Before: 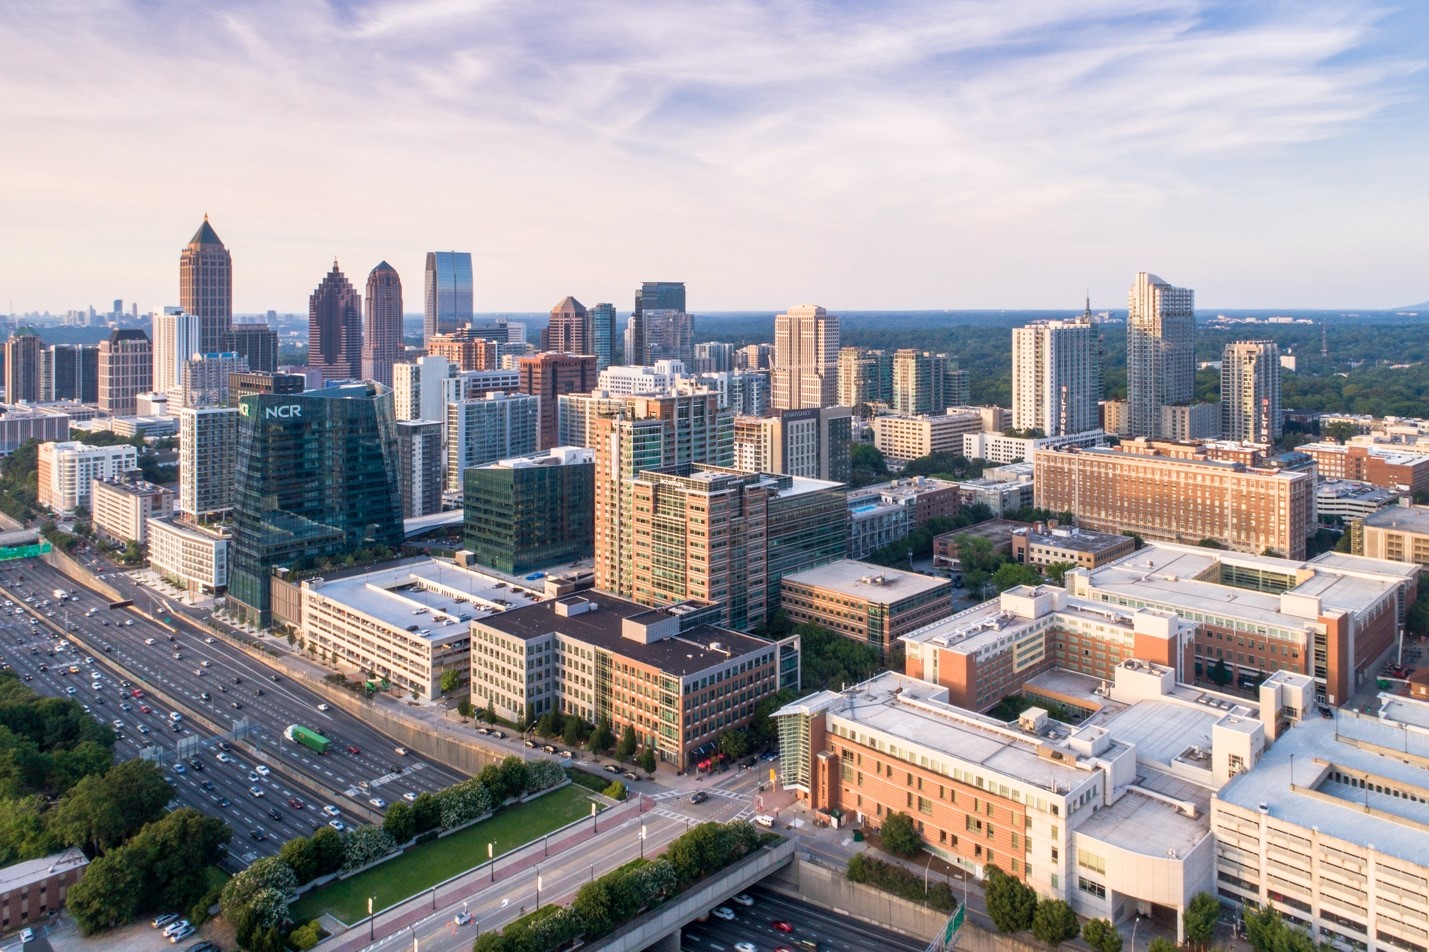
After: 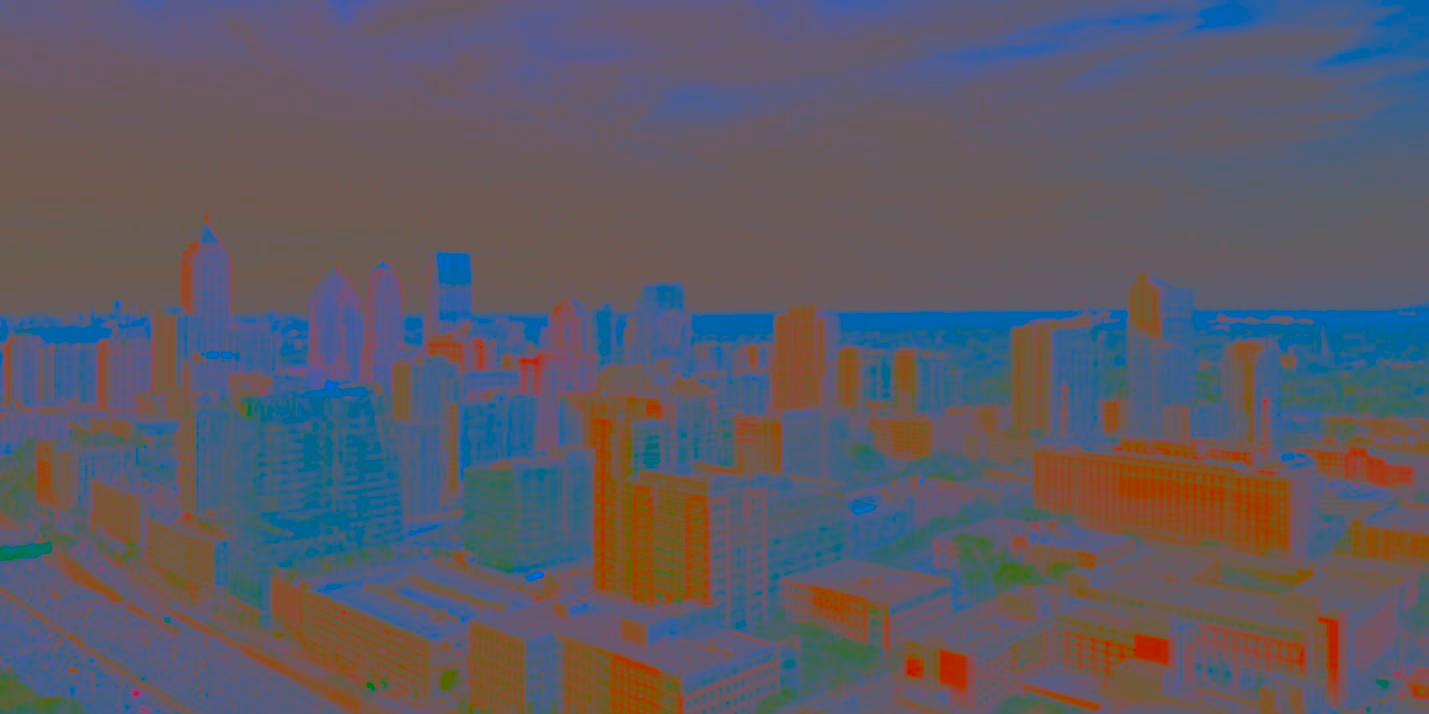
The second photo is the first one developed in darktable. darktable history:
sharpen: on, module defaults
crop: bottom 24.988%
contrast brightness saturation: contrast -0.99, brightness -0.17, saturation 0.75
